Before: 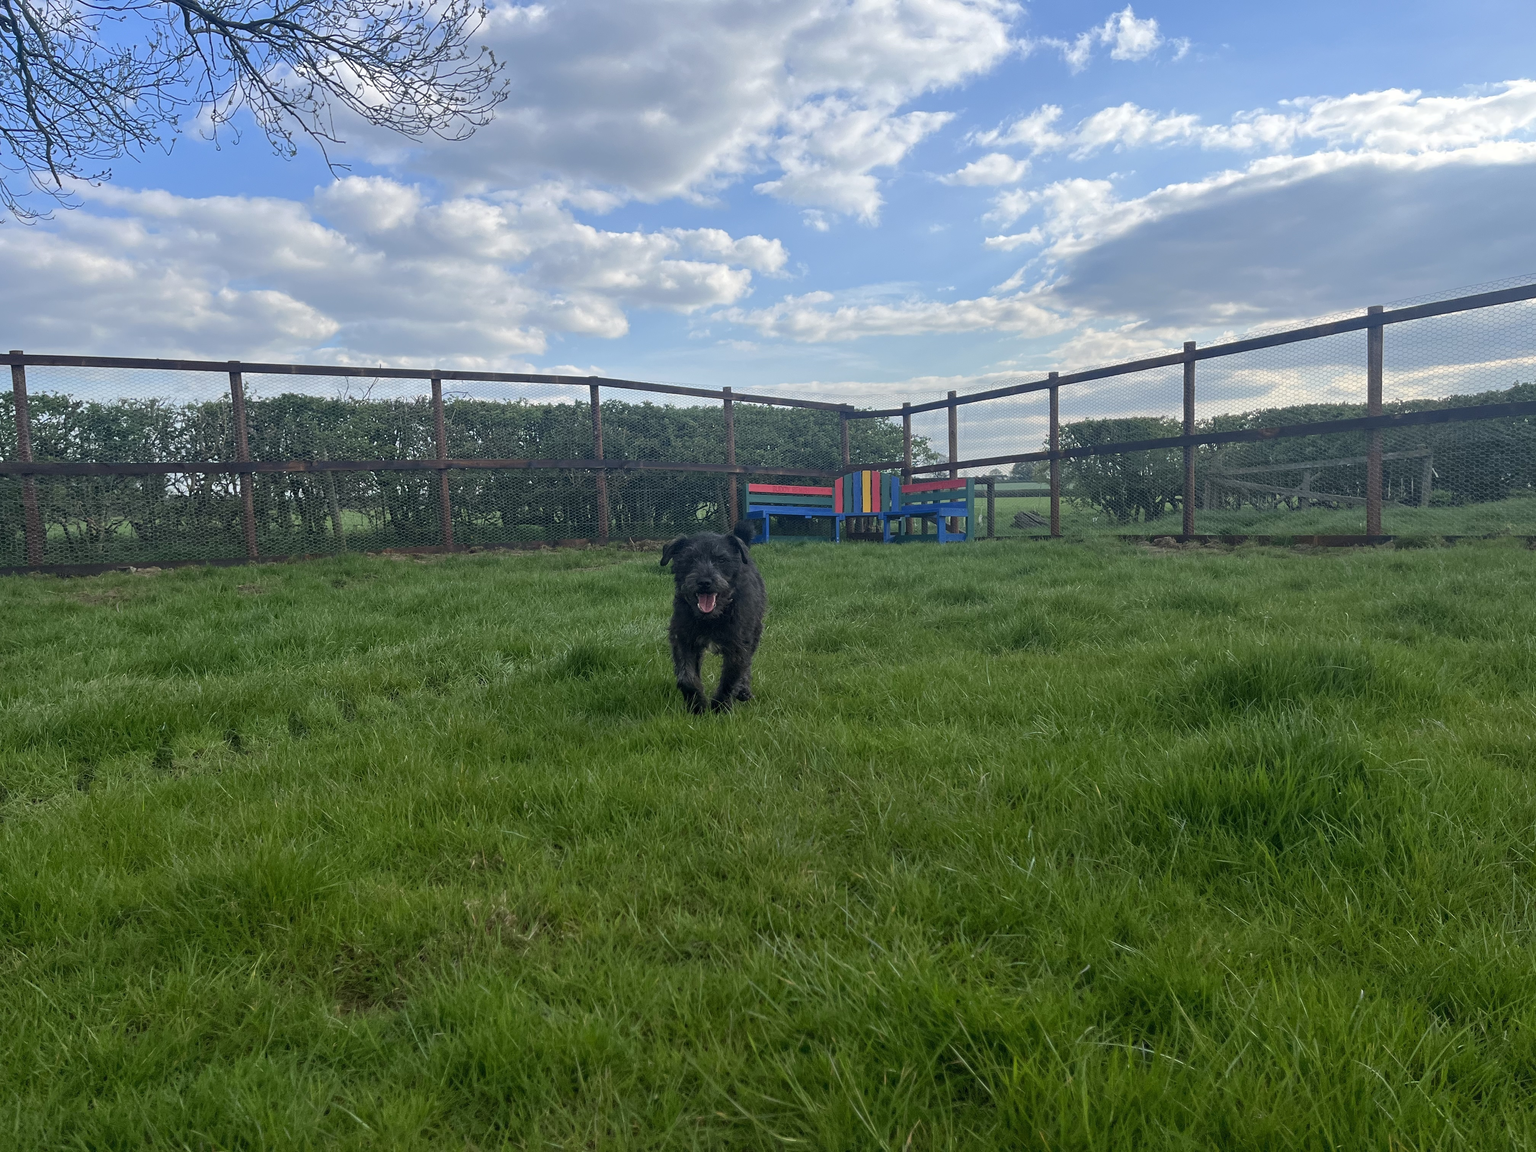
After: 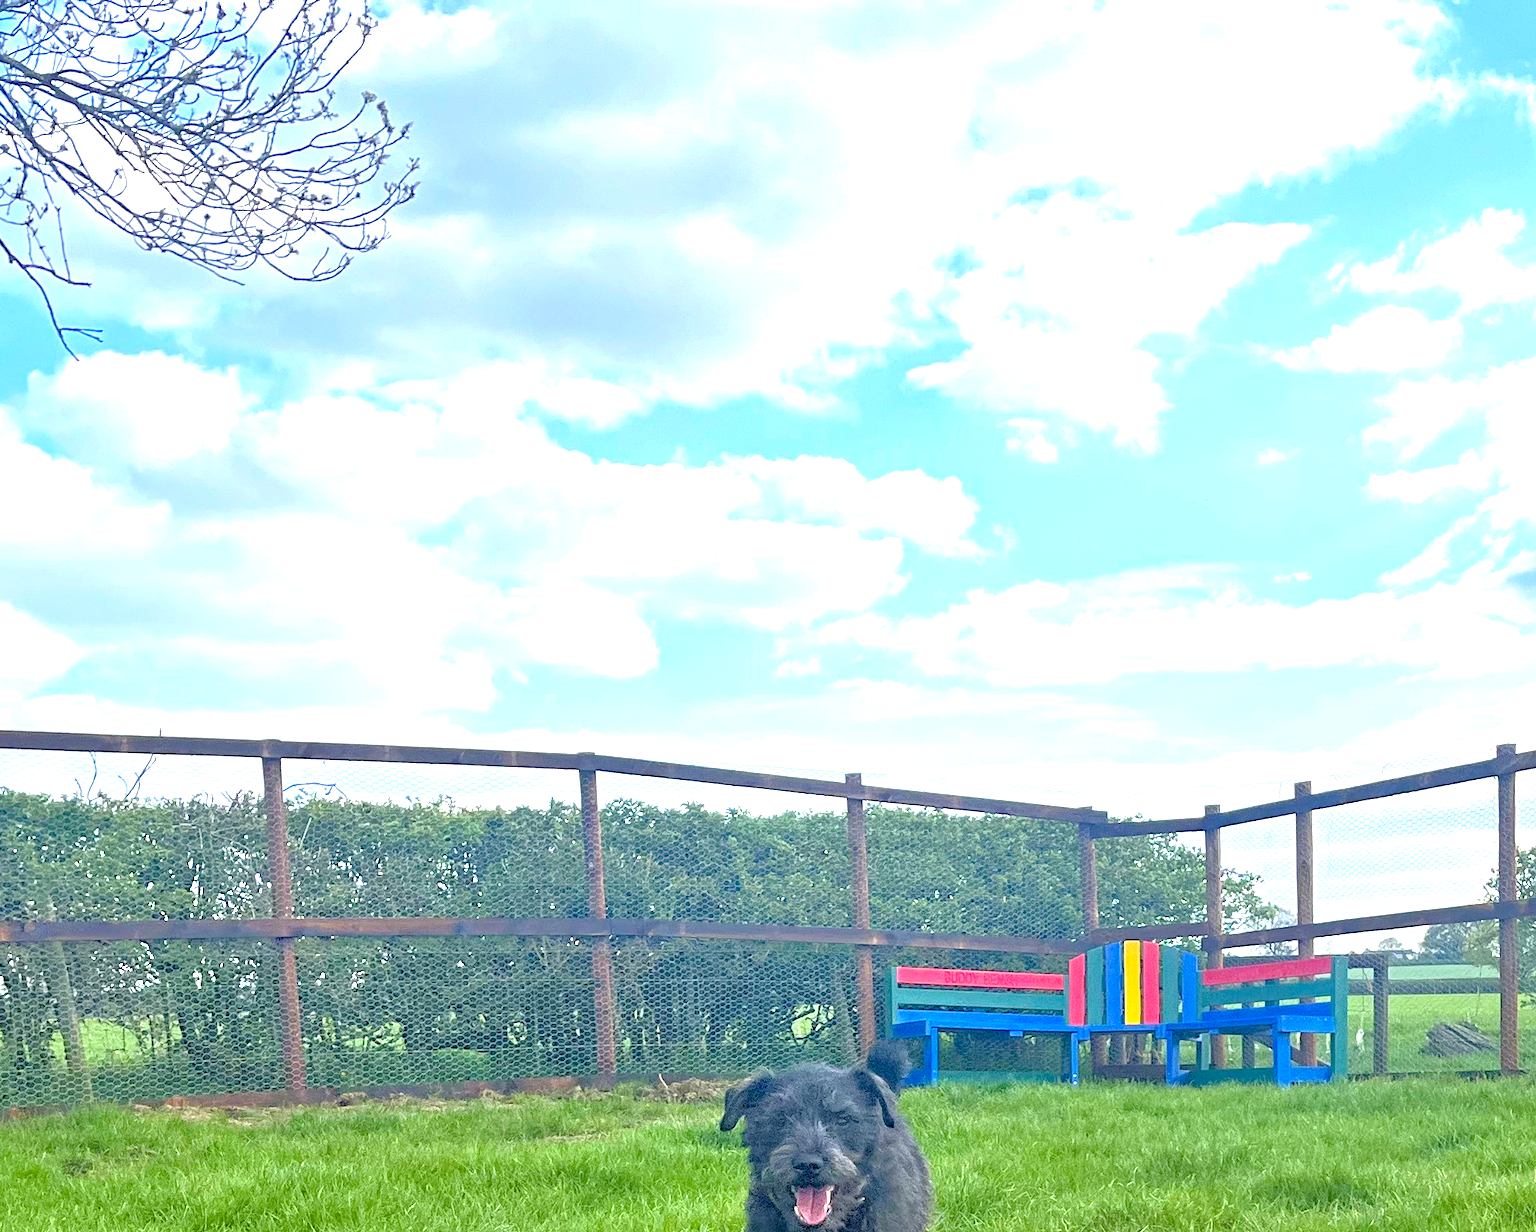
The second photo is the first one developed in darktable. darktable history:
crop: left 19.556%, right 30.401%, bottom 46.458%
color balance rgb: perceptual saturation grading › global saturation 30%, global vibrance 20%
haze removal: compatibility mode true, adaptive false
tone equalizer: -7 EV 0.15 EV, -6 EV 0.6 EV, -5 EV 1.15 EV, -4 EV 1.33 EV, -3 EV 1.15 EV, -2 EV 0.6 EV, -1 EV 0.15 EV, mask exposure compensation -0.5 EV
exposure: black level correction 0, exposure 1.5 EV, compensate exposure bias true, compensate highlight preservation false
